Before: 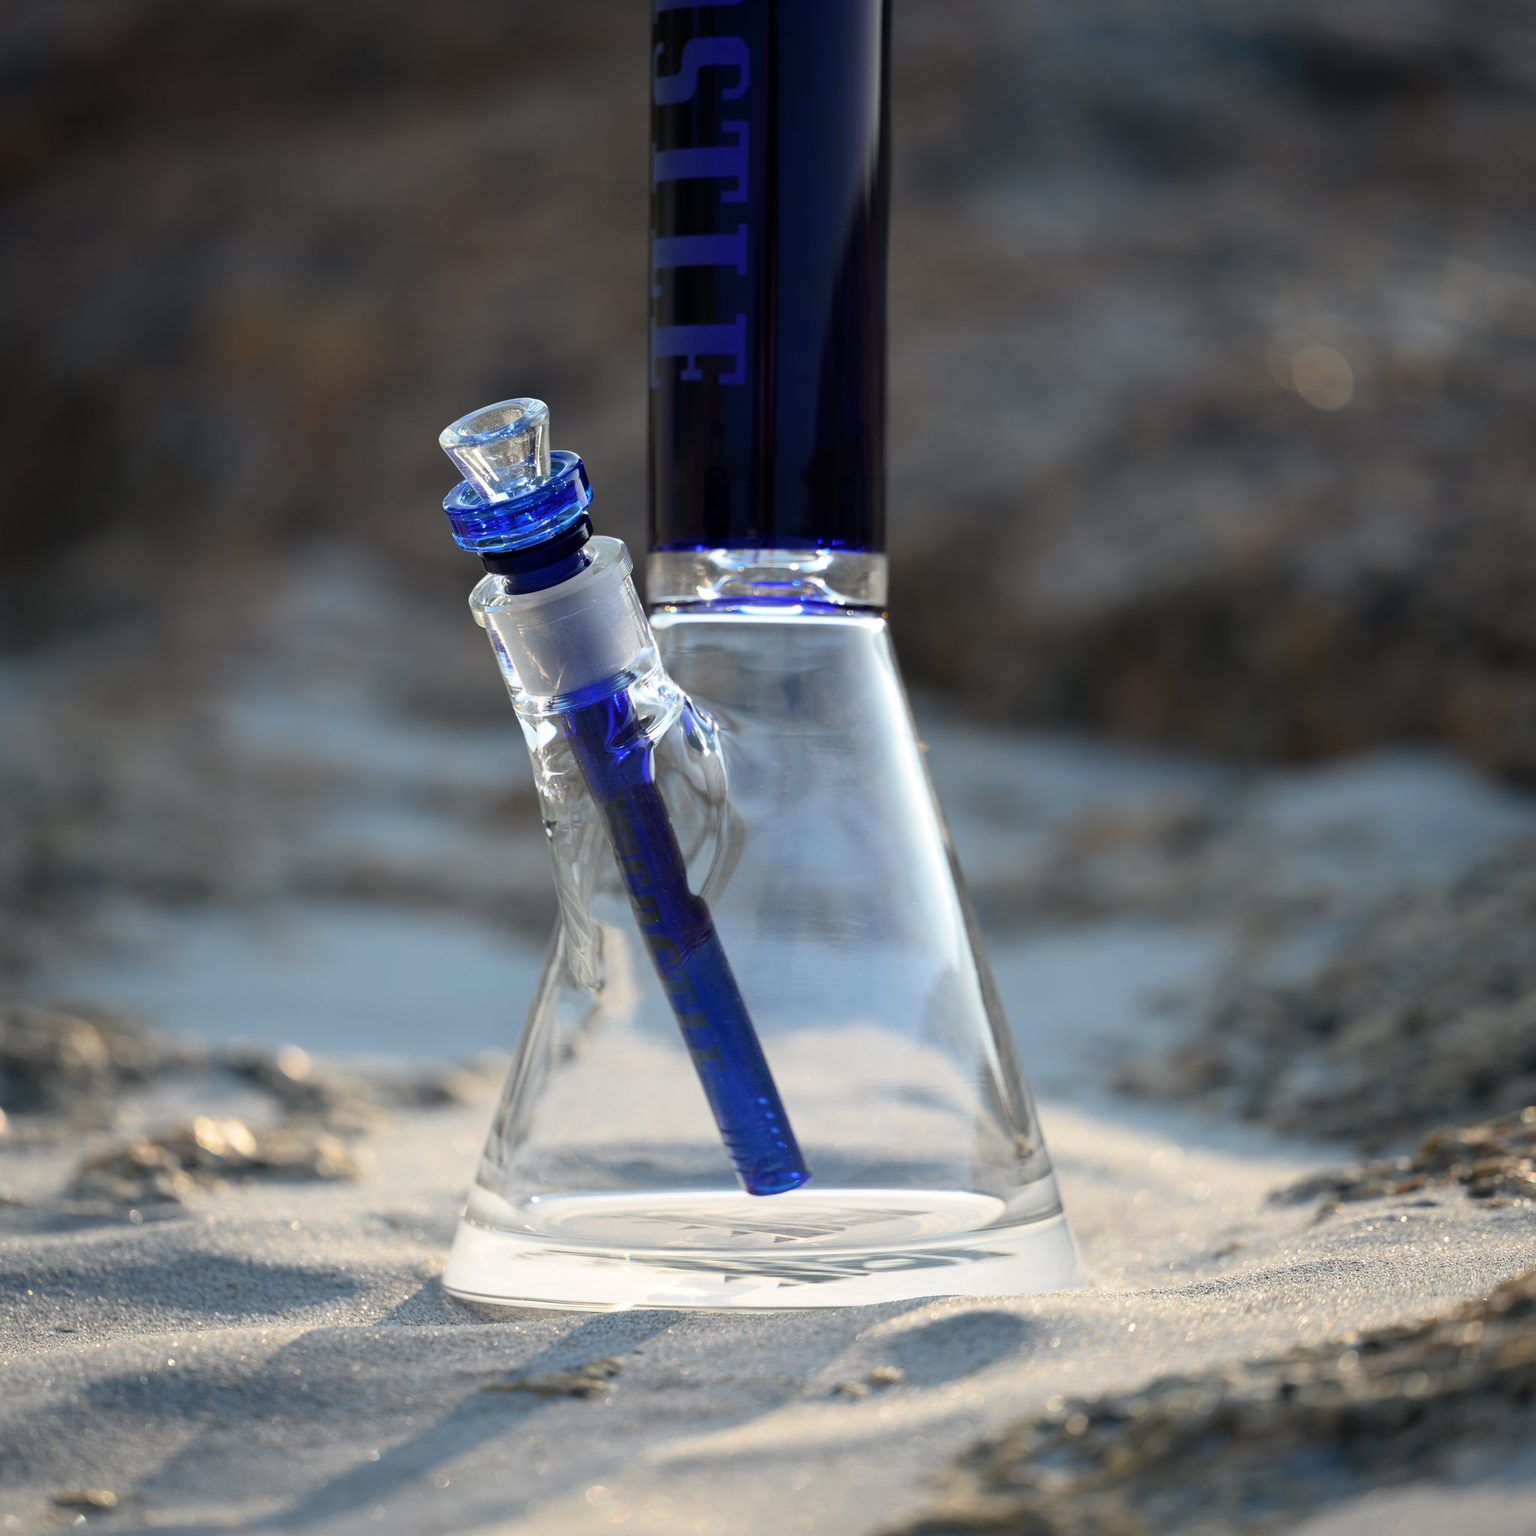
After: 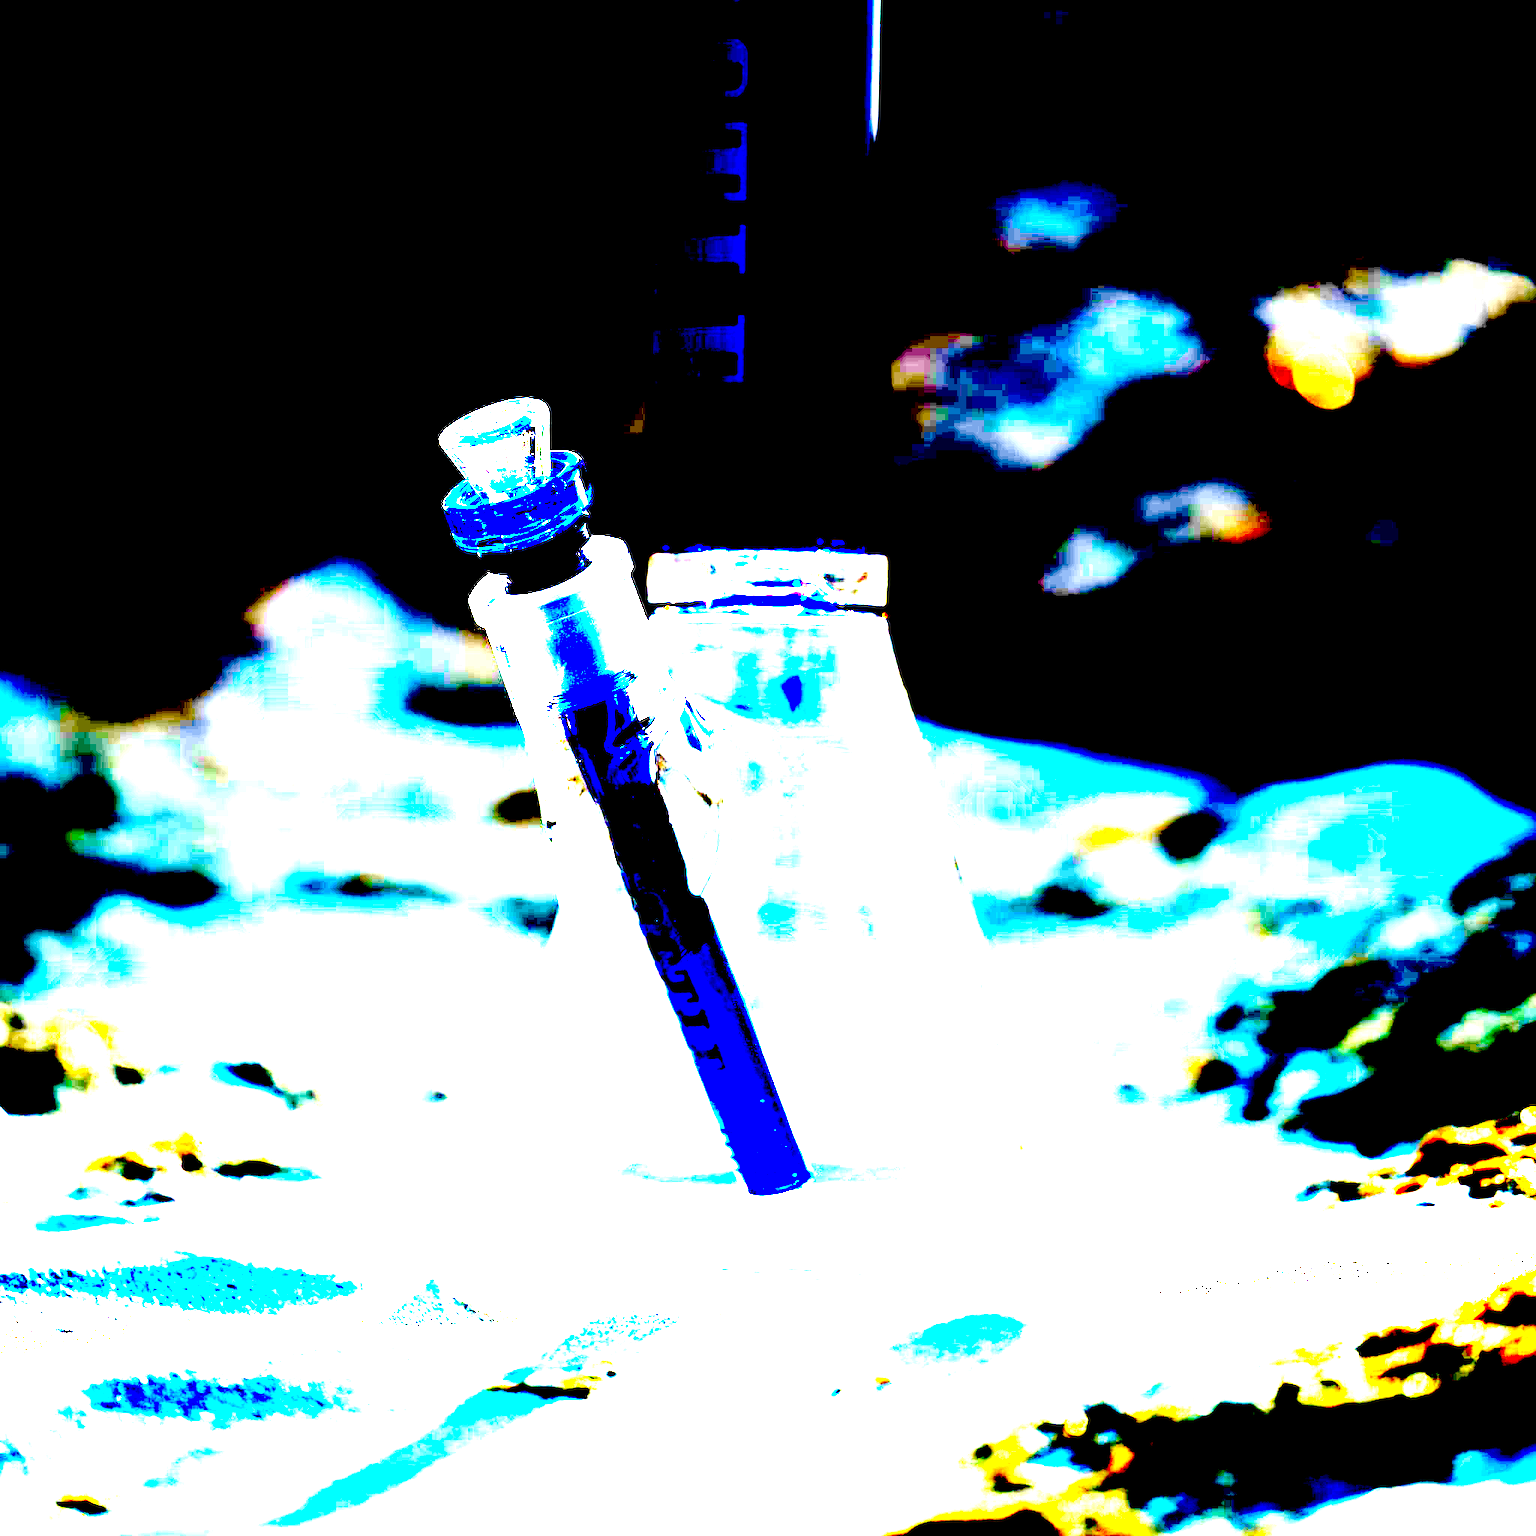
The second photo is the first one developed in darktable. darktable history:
contrast brightness saturation: contrast 0.043, saturation 0.163
color balance rgb: perceptual saturation grading › global saturation 29.671%, global vibrance 28.256%
exposure: black level correction 0.098, exposure 3.06 EV, compensate highlight preservation false
